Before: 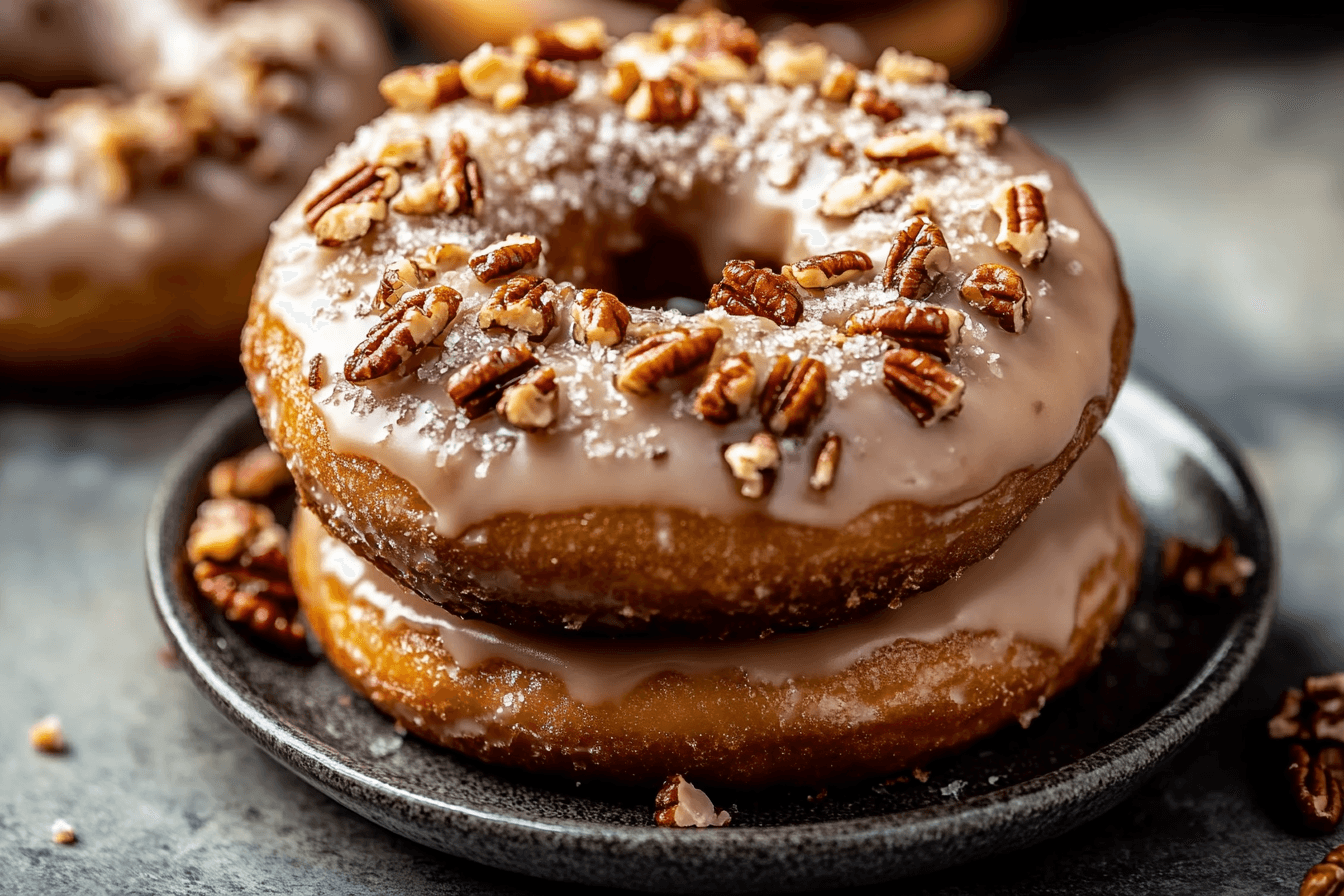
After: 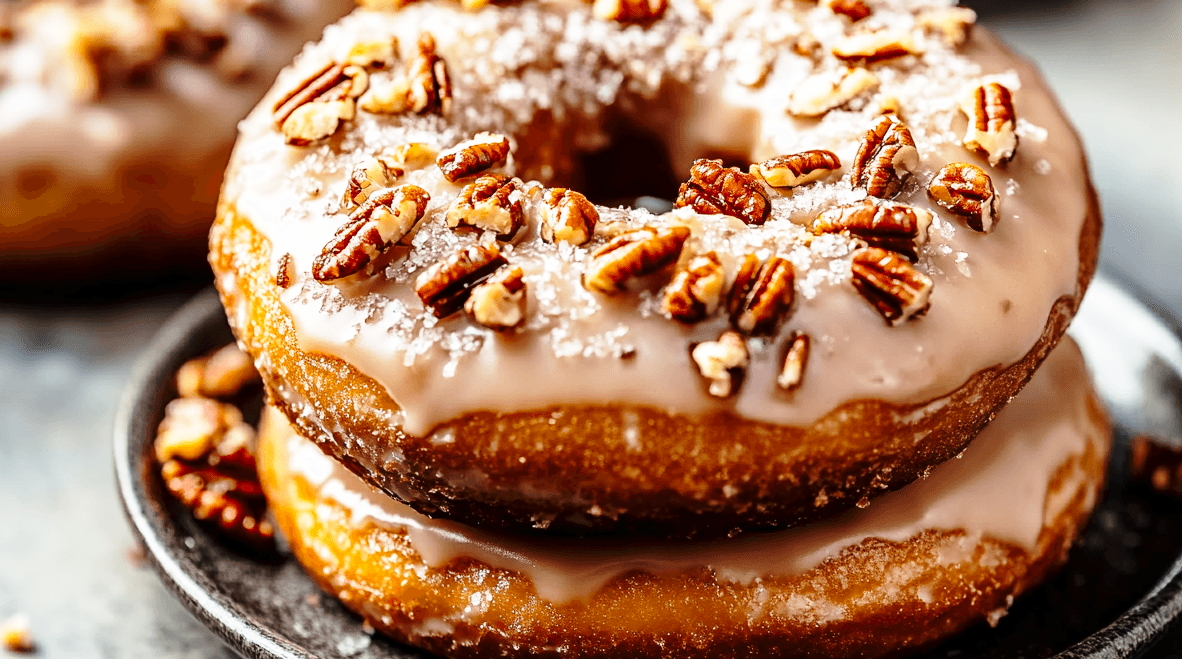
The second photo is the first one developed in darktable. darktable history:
base curve: curves: ch0 [(0, 0) (0.028, 0.03) (0.121, 0.232) (0.46, 0.748) (0.859, 0.968) (1, 1)], preserve colors none
crop and rotate: left 2.425%, top 11.305%, right 9.6%, bottom 15.08%
